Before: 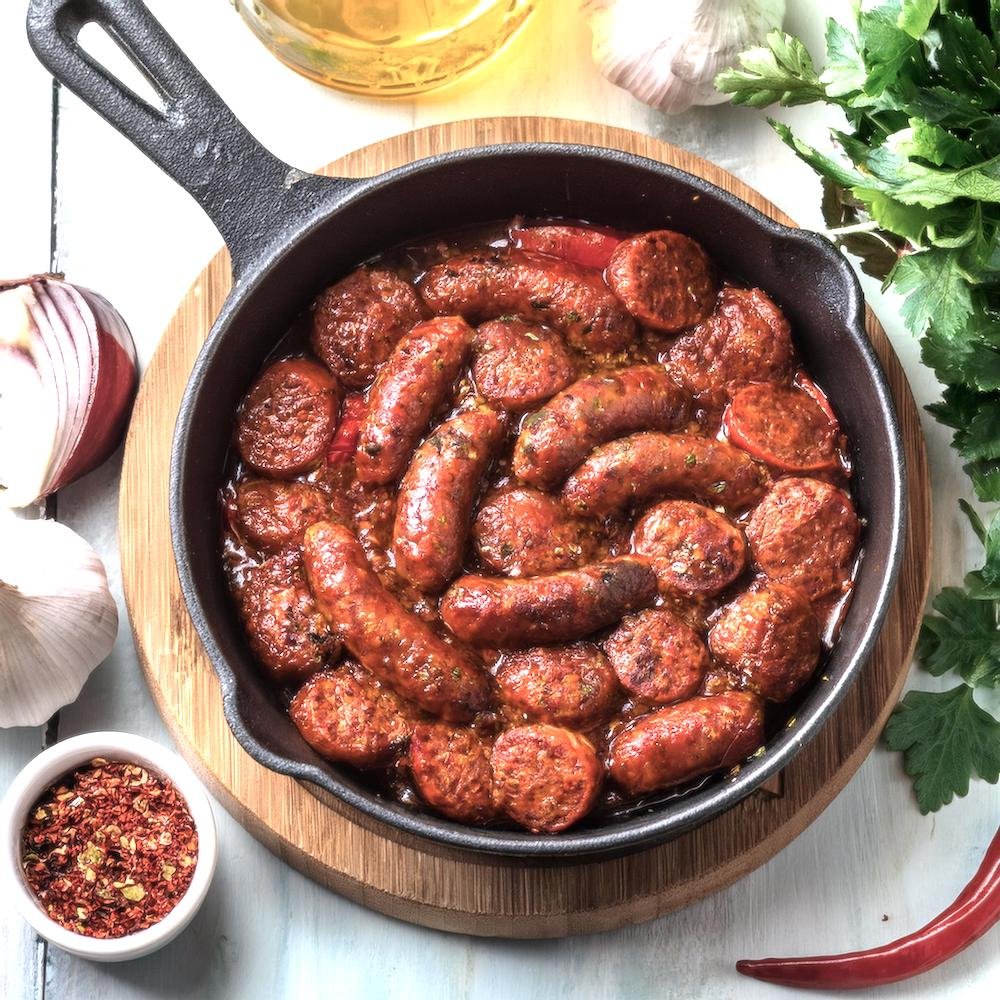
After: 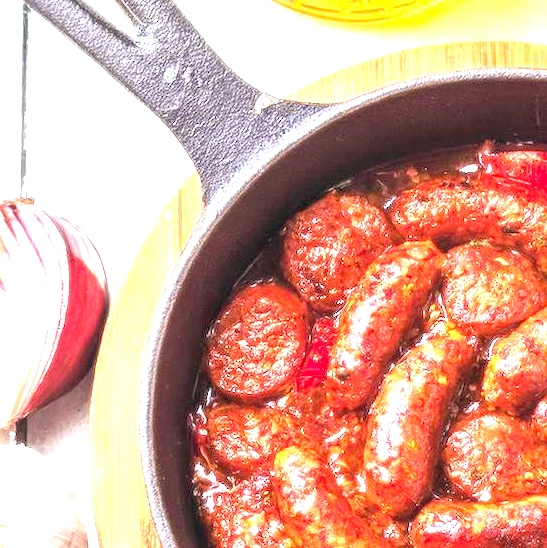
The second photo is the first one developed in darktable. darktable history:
color balance: lift [0.998, 0.998, 1.001, 1.002], gamma [0.995, 1.025, 0.992, 0.975], gain [0.995, 1.02, 0.997, 0.98]
crop and rotate: left 3.047%, top 7.509%, right 42.236%, bottom 37.598%
exposure: black level correction 0, exposure 1.45 EV, compensate exposure bias true, compensate highlight preservation false
contrast brightness saturation: contrast 0.07, brightness 0.18, saturation 0.4
local contrast: highlights 100%, shadows 100%, detail 120%, midtone range 0.2
